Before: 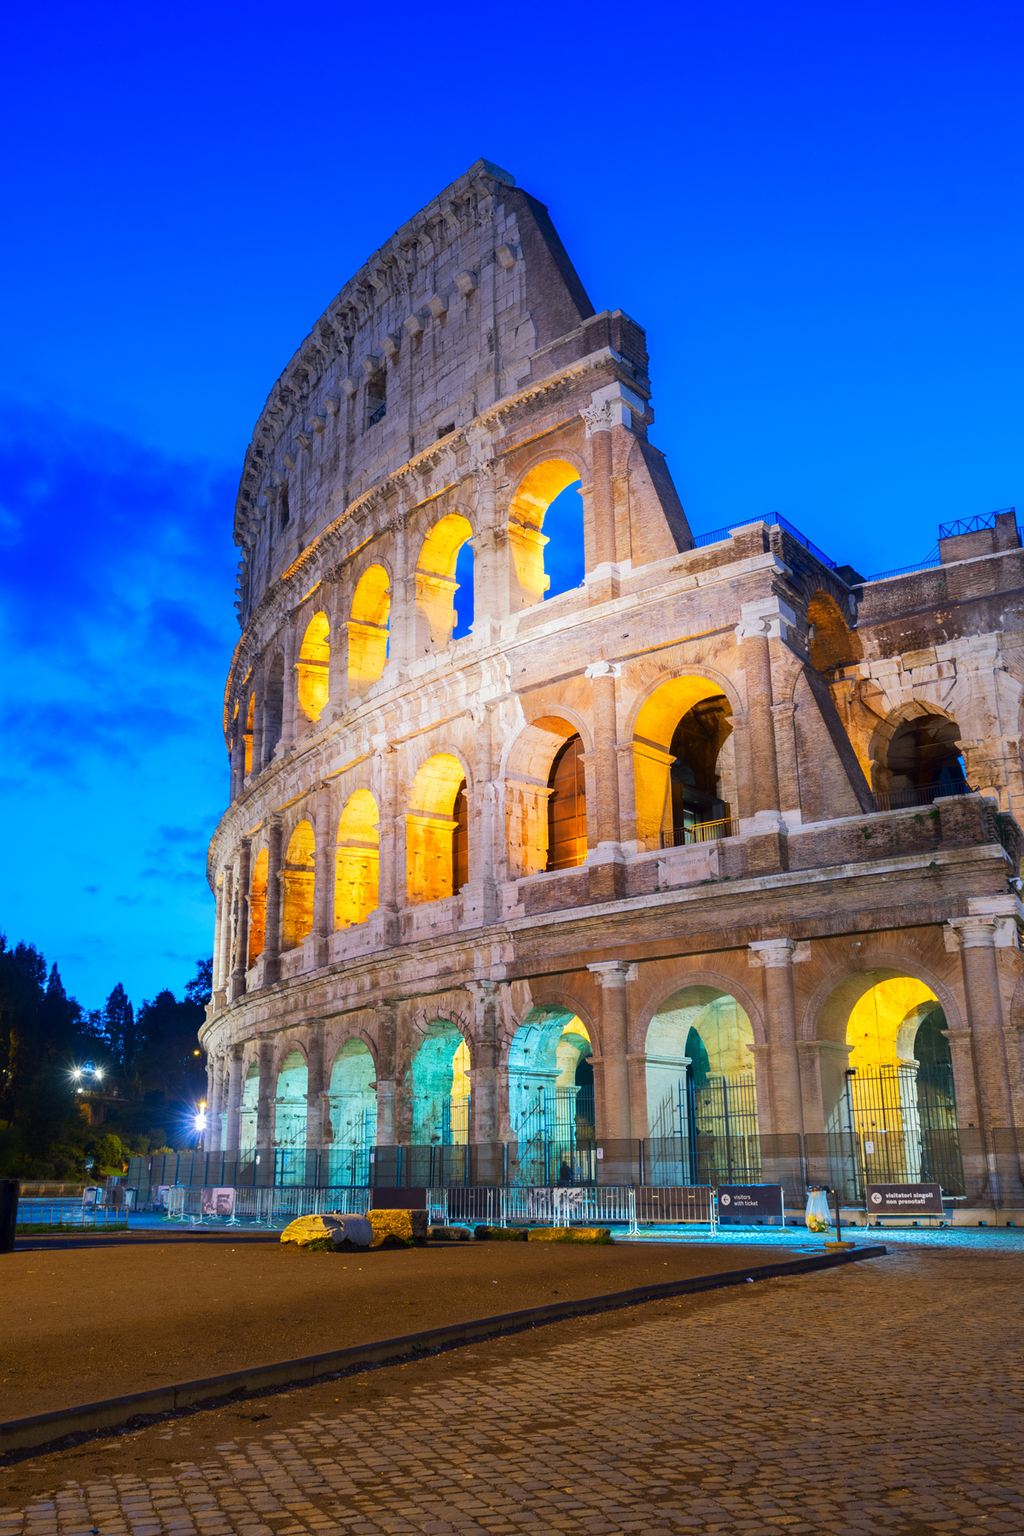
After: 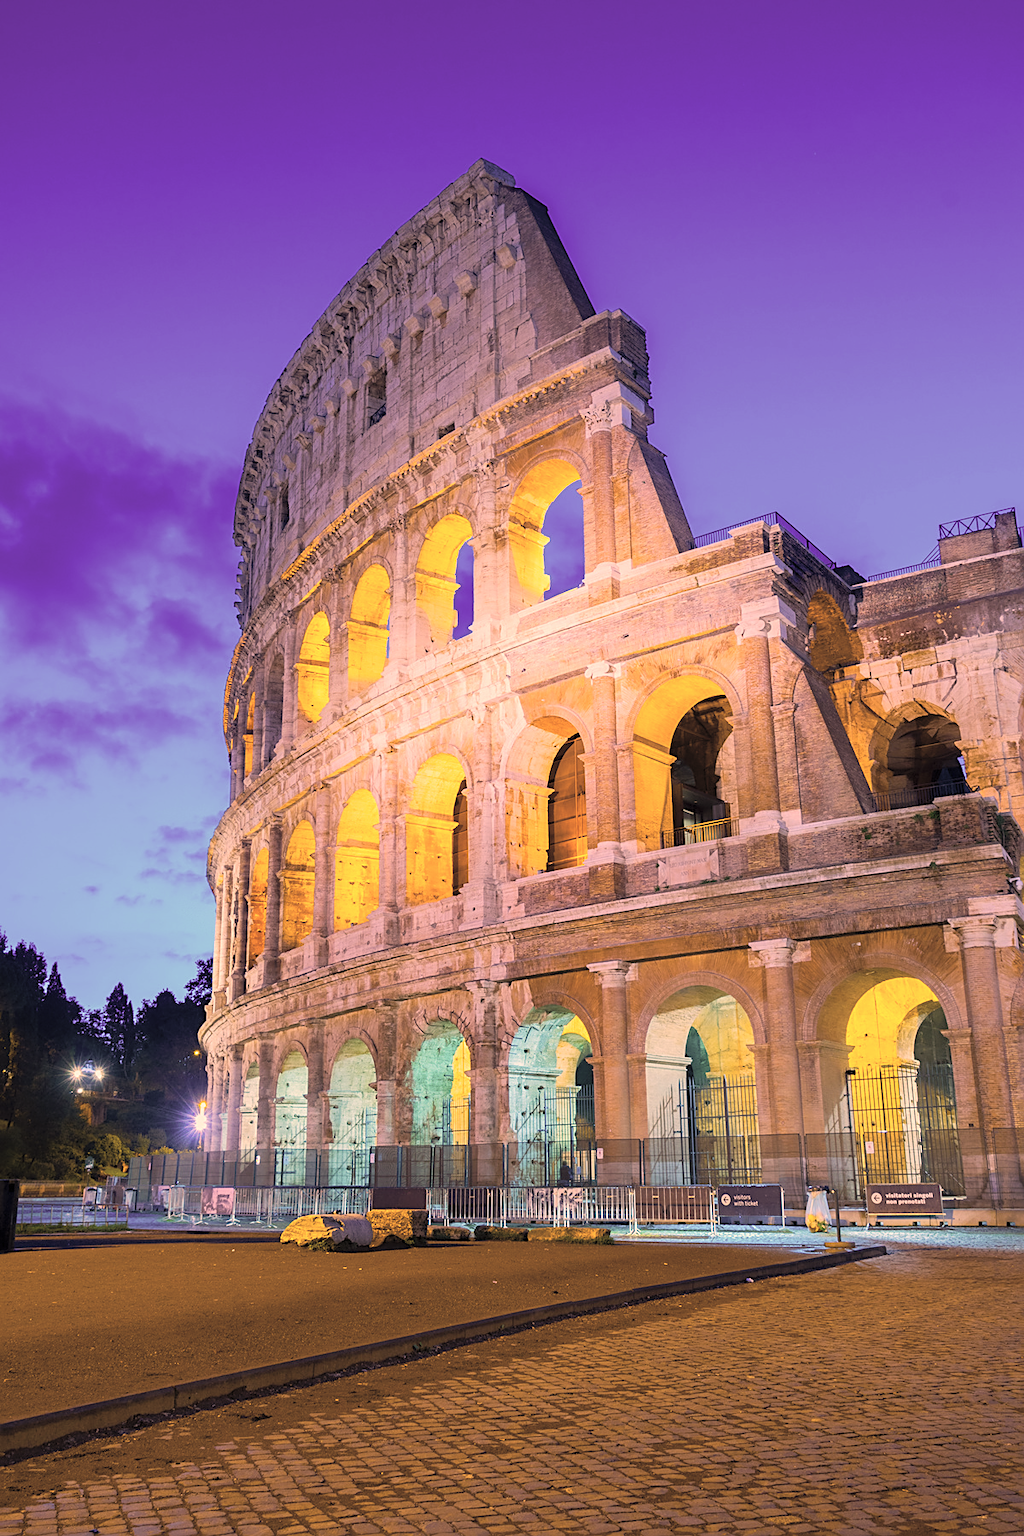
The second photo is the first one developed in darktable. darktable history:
color balance rgb: linear chroma grading › global chroma 23.15%, perceptual saturation grading › global saturation 28.7%, perceptual saturation grading › mid-tones 12.04%, perceptual saturation grading › shadows 10.19%, global vibrance 22.22%
contrast brightness saturation: brightness 0.18, saturation -0.5
sharpen: on, module defaults
color correction: highlights a* 21.16, highlights b* 19.61
